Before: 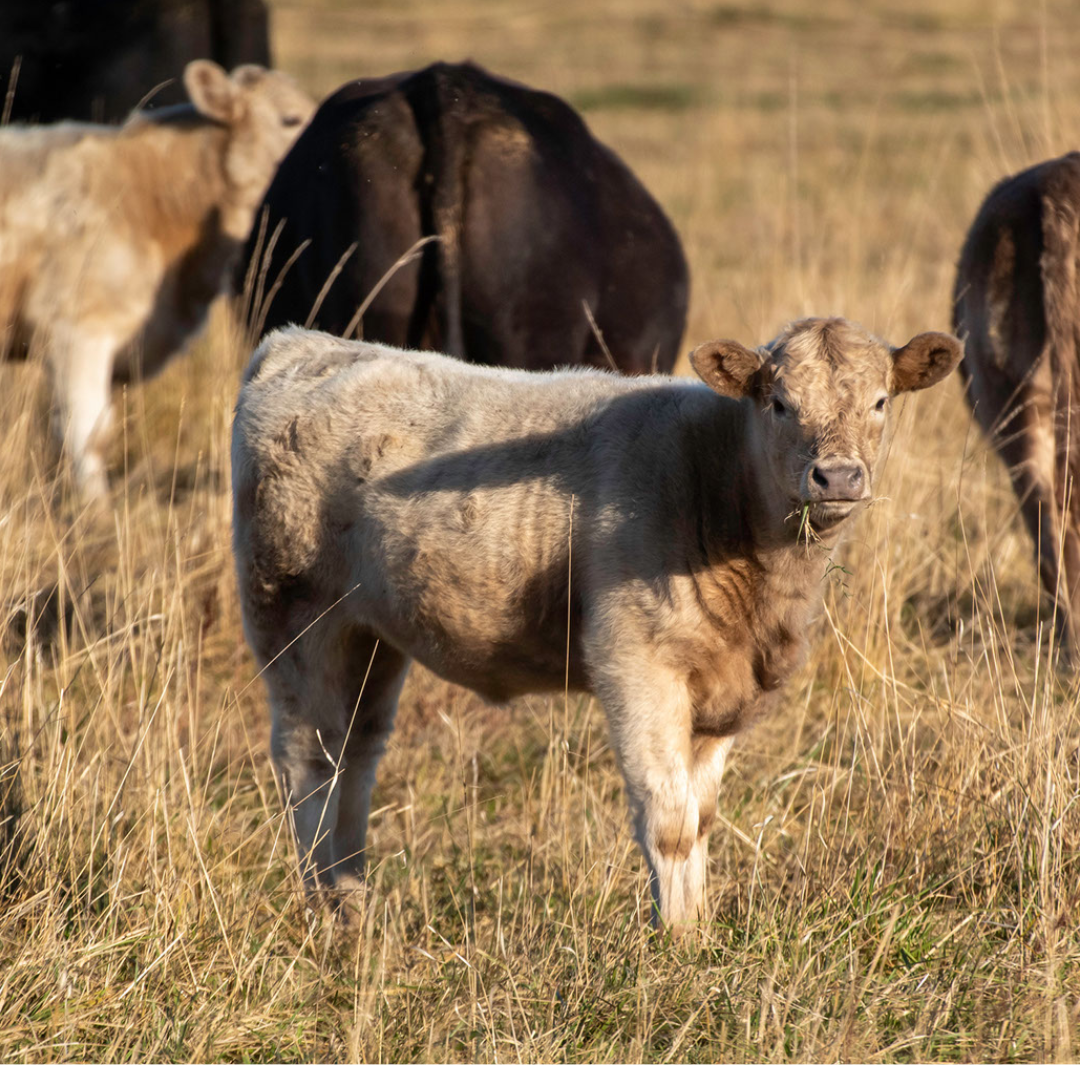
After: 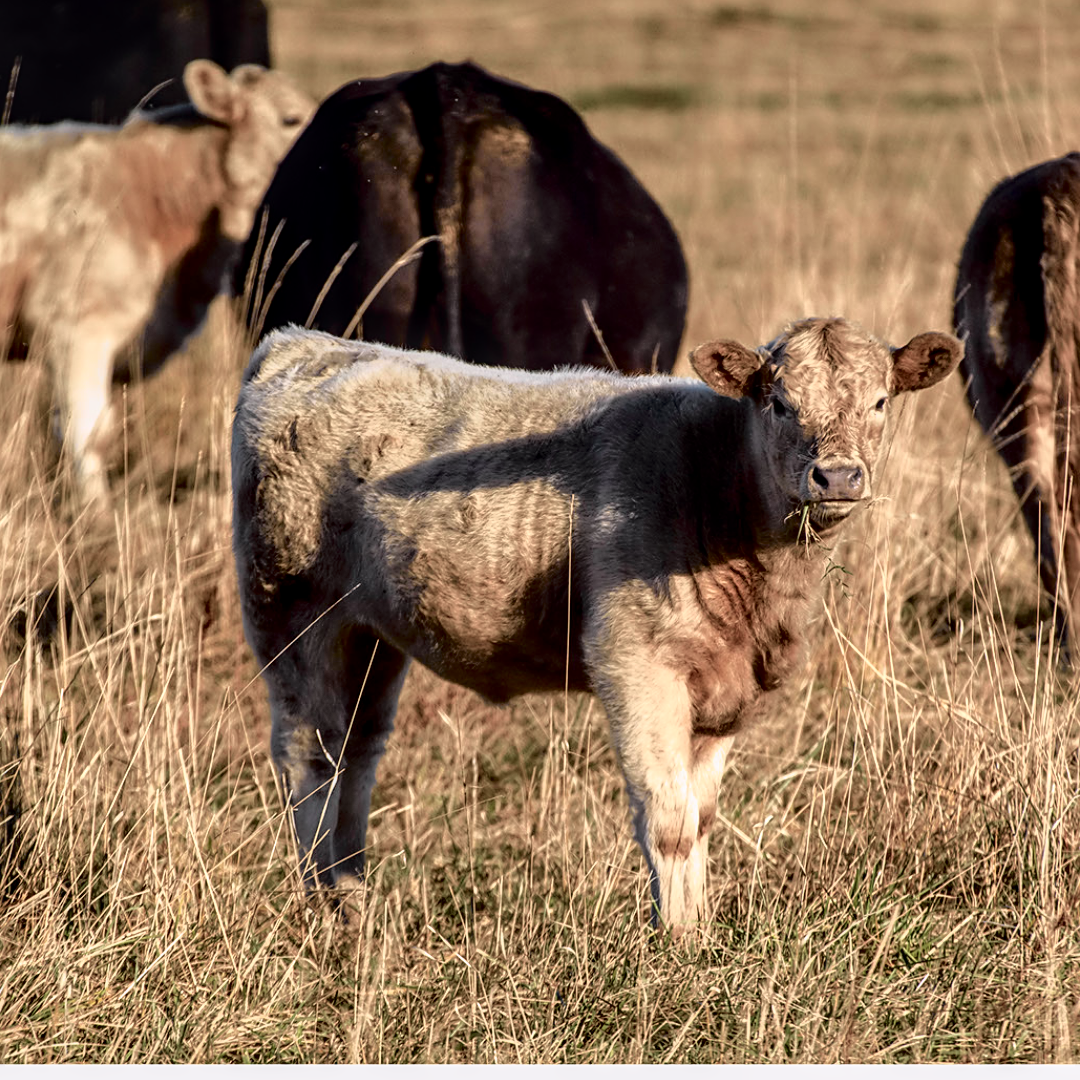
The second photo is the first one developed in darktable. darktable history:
local contrast: detail 130%
exposure: exposure -0.236 EV, compensate highlight preservation false
tone curve: curves: ch0 [(0, 0) (0.105, 0.044) (0.195, 0.128) (0.283, 0.283) (0.384, 0.404) (0.485, 0.531) (0.638, 0.681) (0.795, 0.879) (1, 0.977)]; ch1 [(0, 0) (0.161, 0.092) (0.35, 0.33) (0.379, 0.401) (0.456, 0.469) (0.498, 0.503) (0.531, 0.537) (0.596, 0.621) (0.635, 0.671) (1, 1)]; ch2 [(0, 0) (0.371, 0.362) (0.437, 0.437) (0.483, 0.484) (0.53, 0.515) (0.56, 0.58) (0.622, 0.606) (1, 1)], color space Lab, independent channels, preserve colors none
sharpen: on, module defaults
